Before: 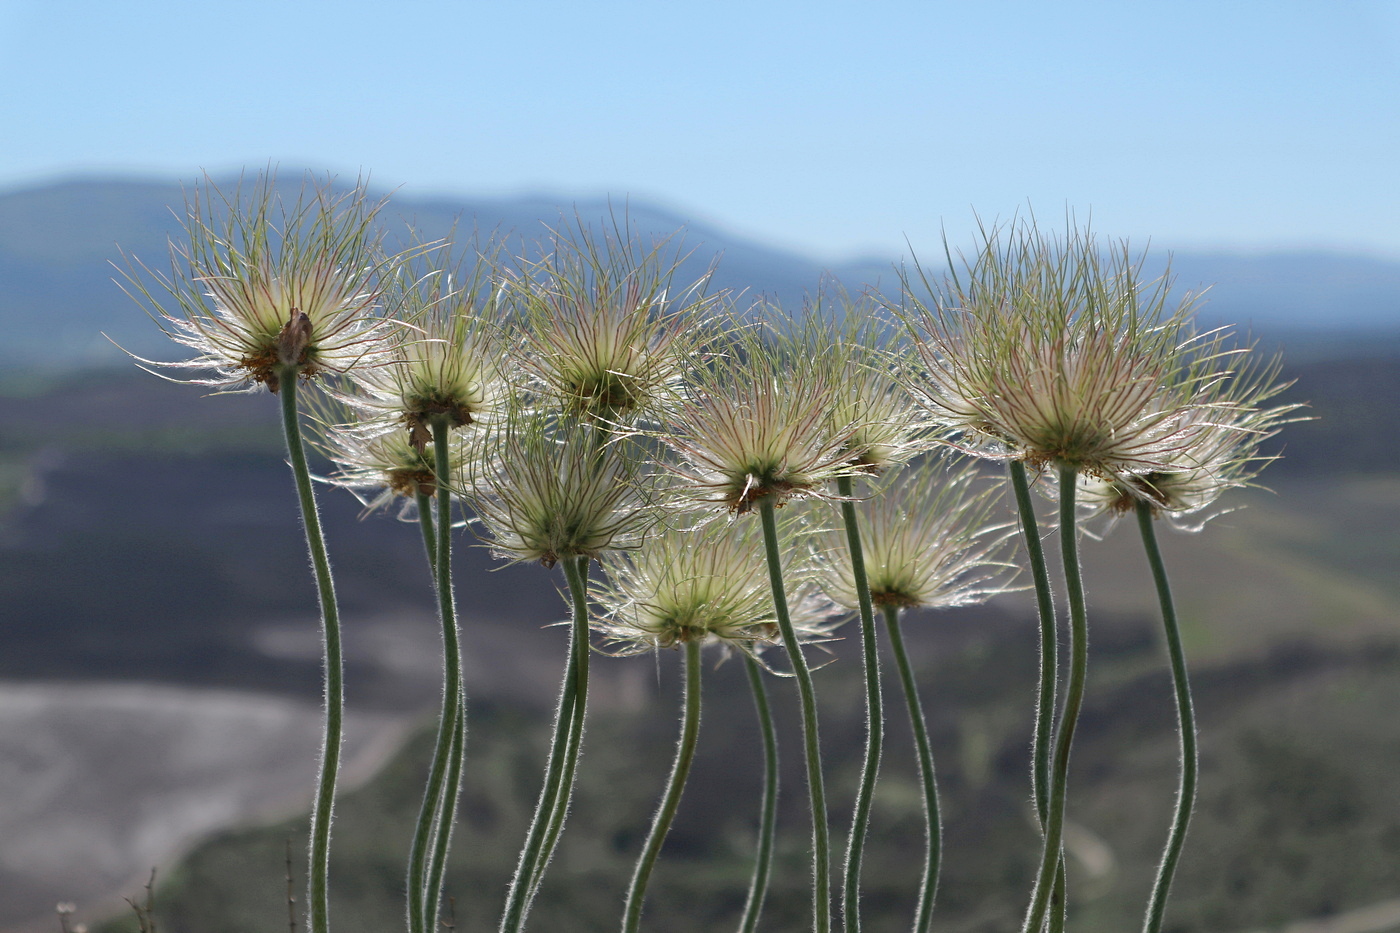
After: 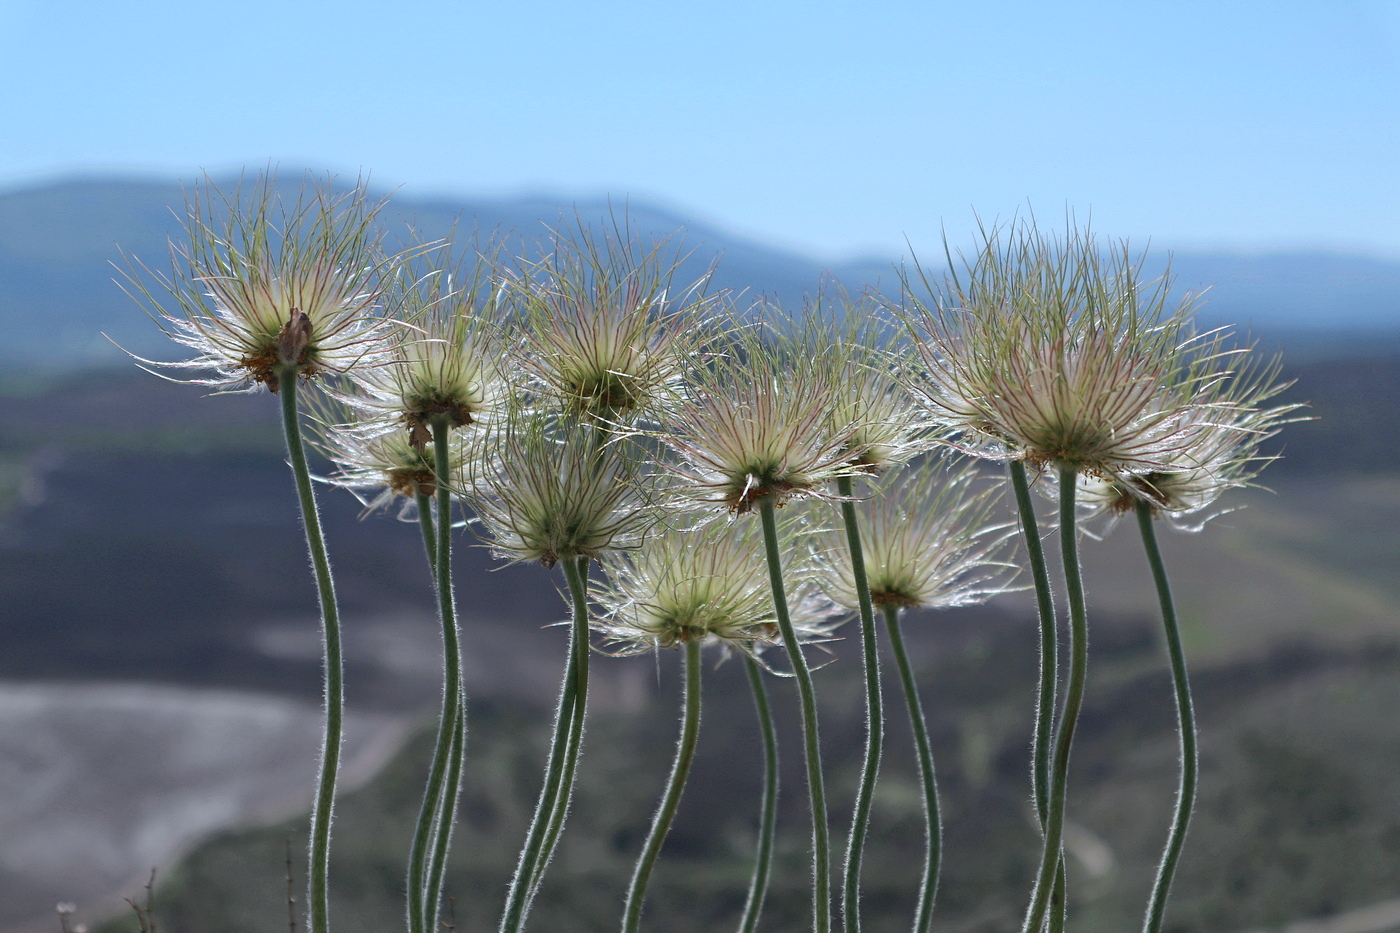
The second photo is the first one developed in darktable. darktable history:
color correction: highlights a* -0.844, highlights b* -8.72
